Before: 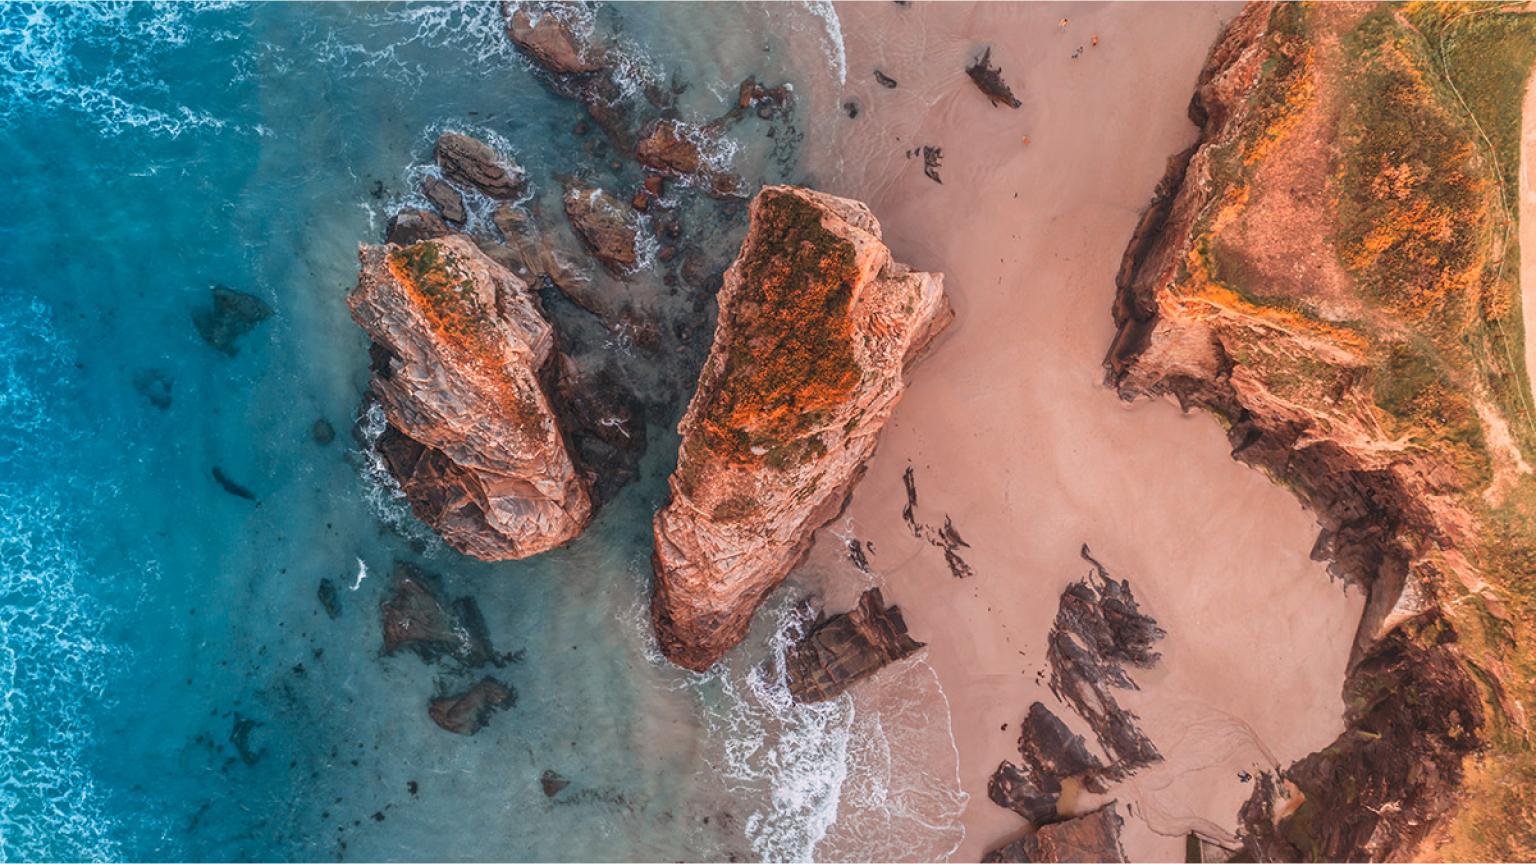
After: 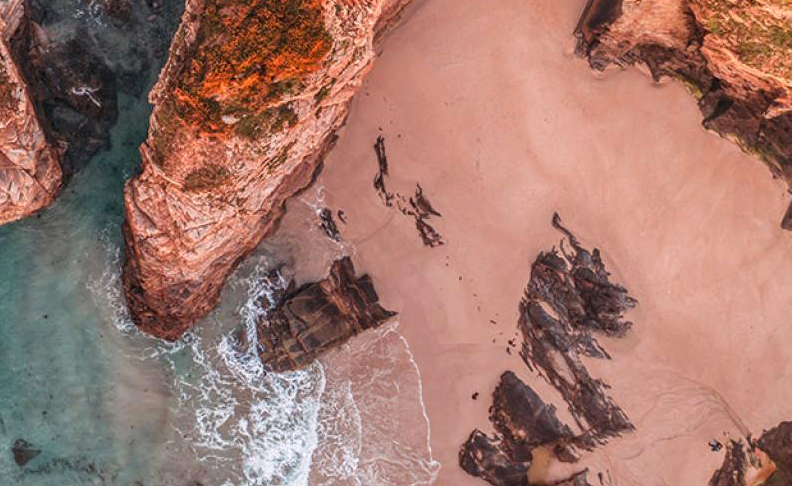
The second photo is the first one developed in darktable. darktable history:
crop: left 34.476%, top 38.317%, right 13.88%, bottom 5.219%
local contrast: on, module defaults
color zones: curves: ch0 [(0.254, 0.492) (0.724, 0.62)]; ch1 [(0.25, 0.528) (0.719, 0.796)]; ch2 [(0, 0.472) (0.25, 0.5) (0.73, 0.184)], mix 27.89%
